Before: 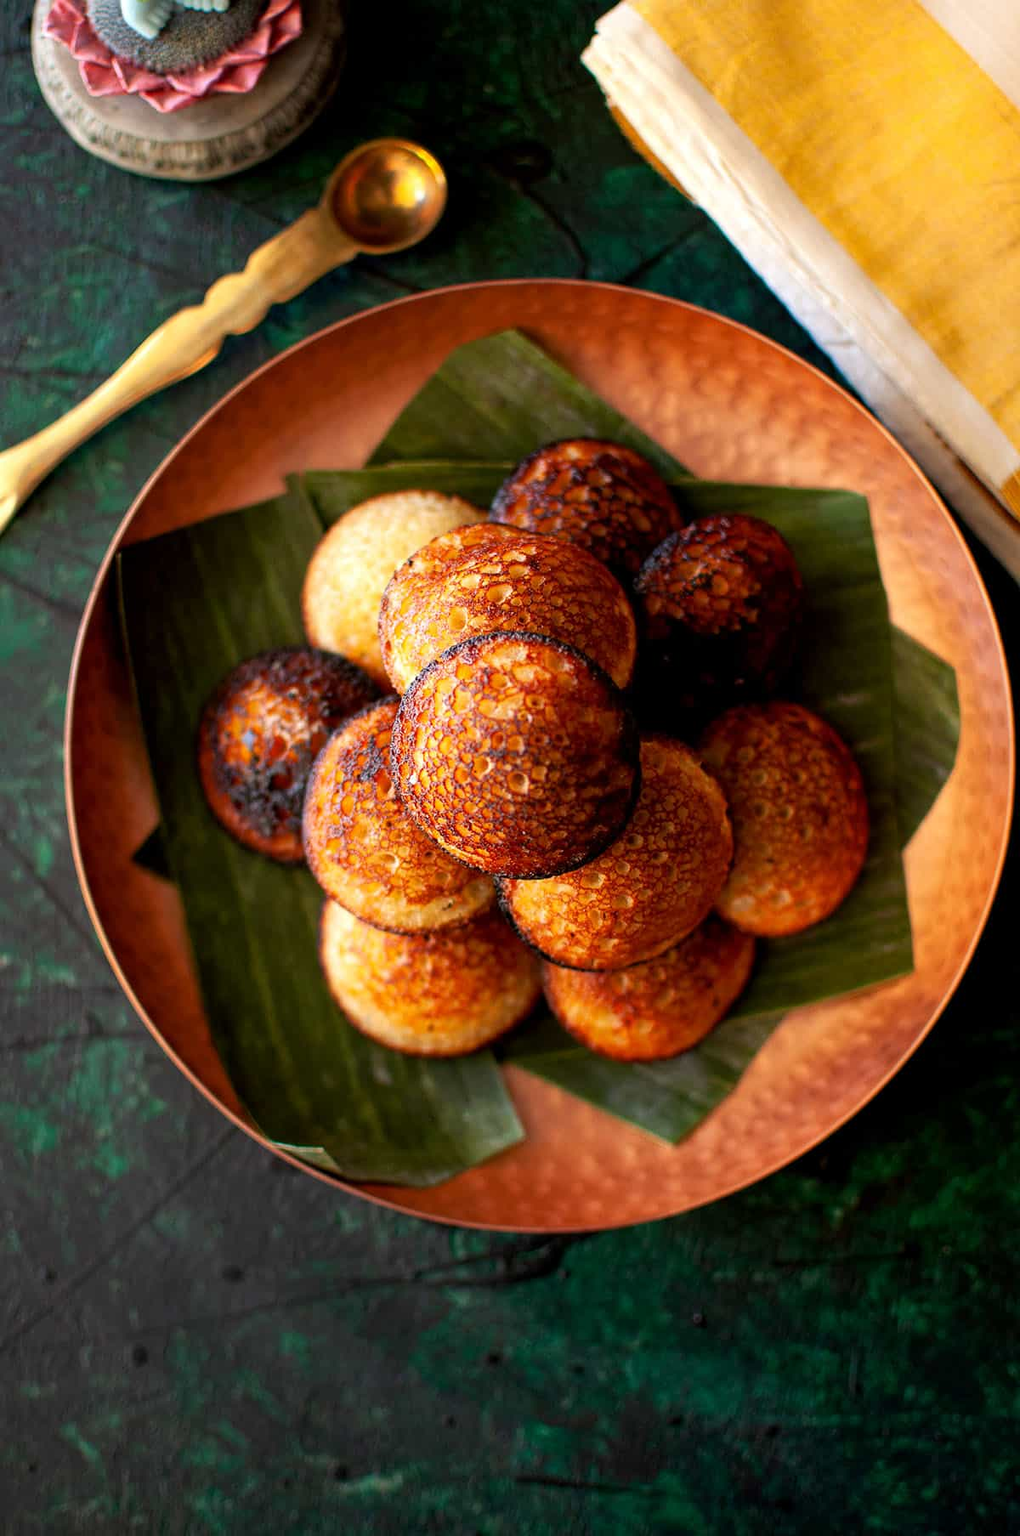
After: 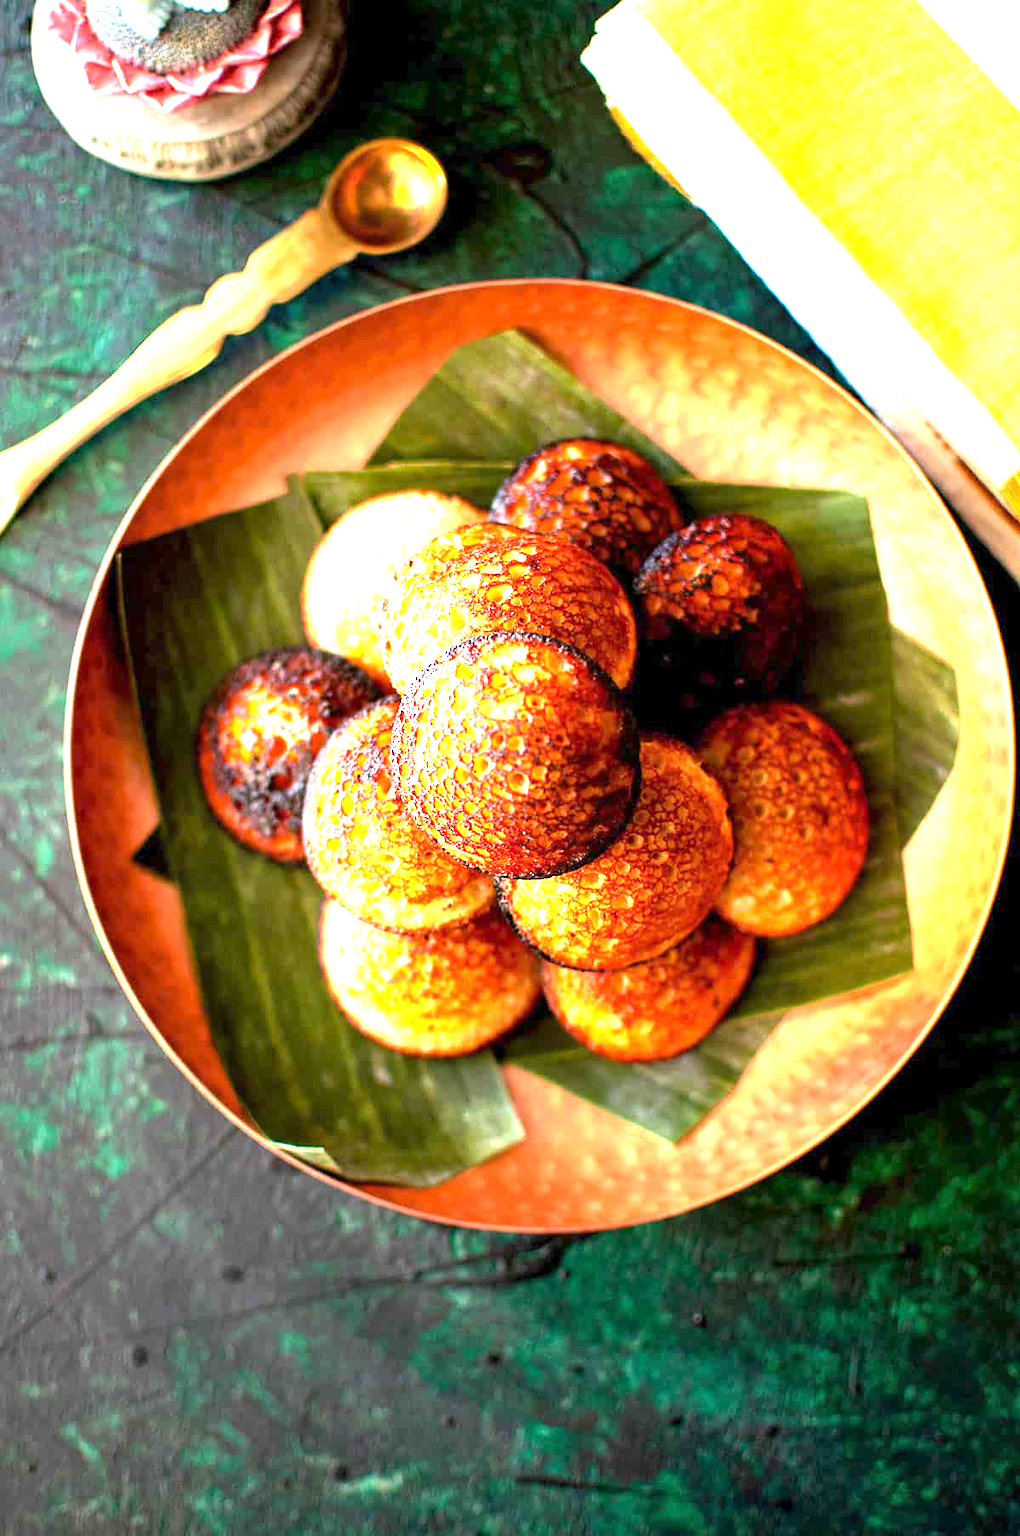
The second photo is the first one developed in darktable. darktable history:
exposure: exposure 2.215 EV, compensate exposure bias true, compensate highlight preservation false
